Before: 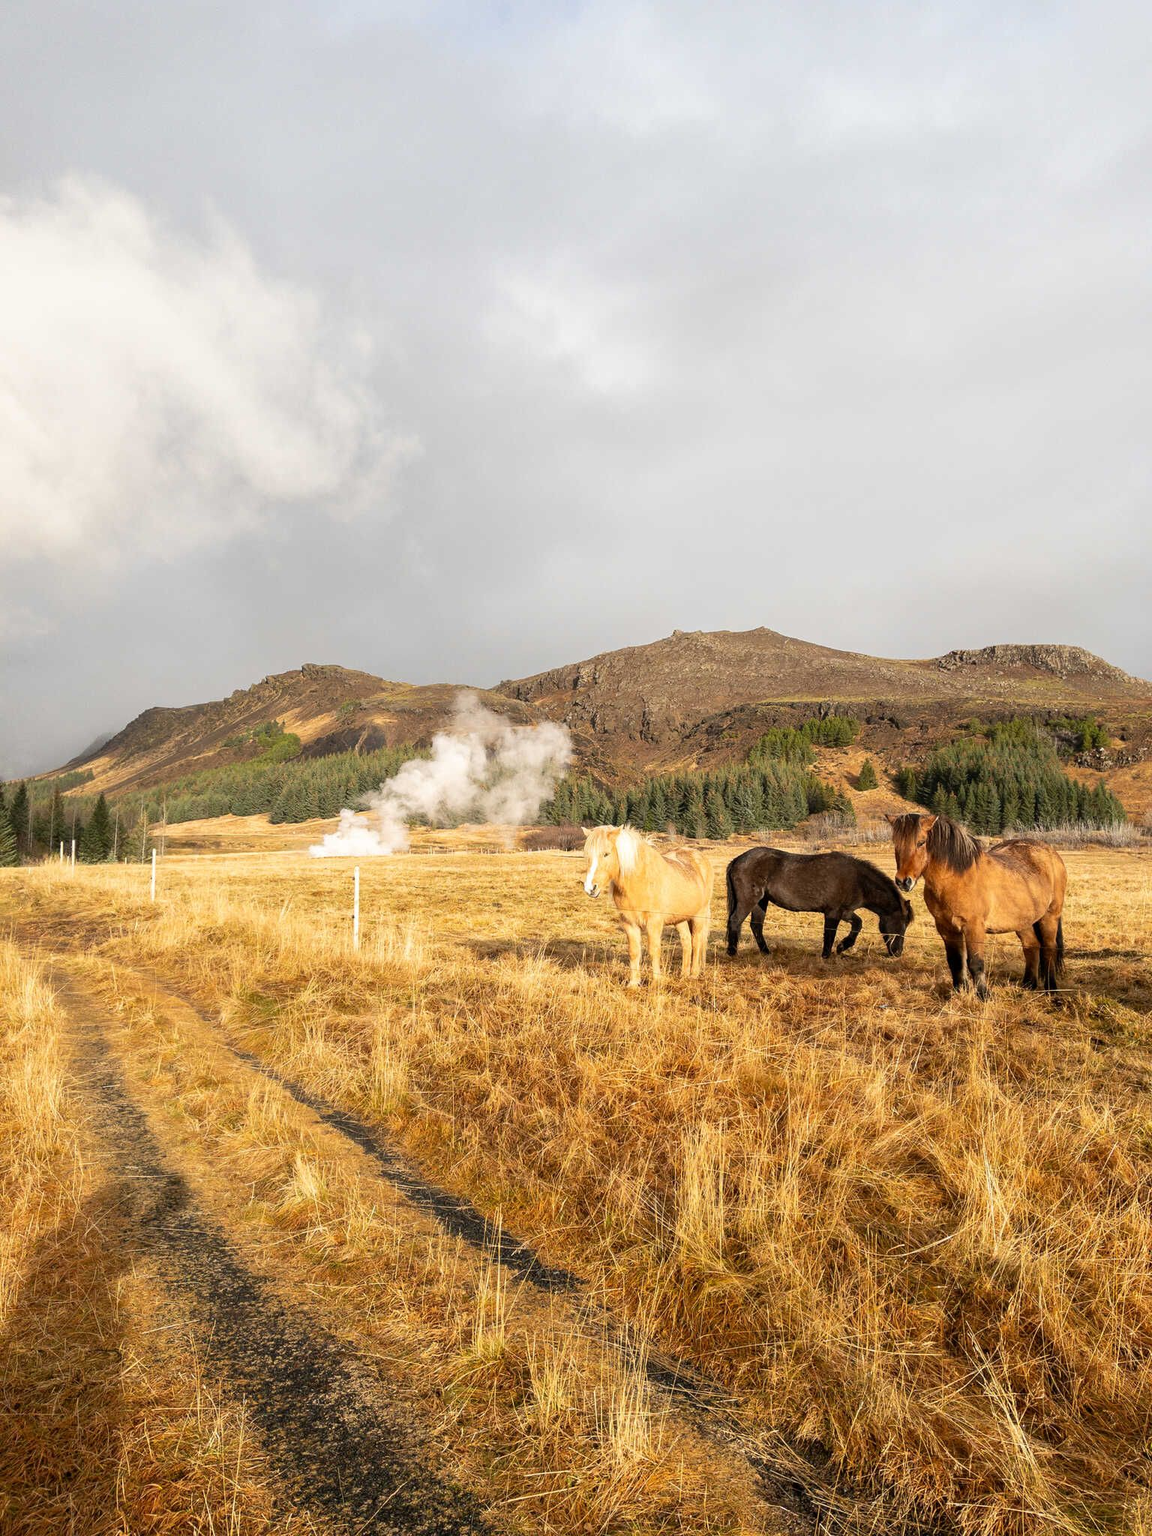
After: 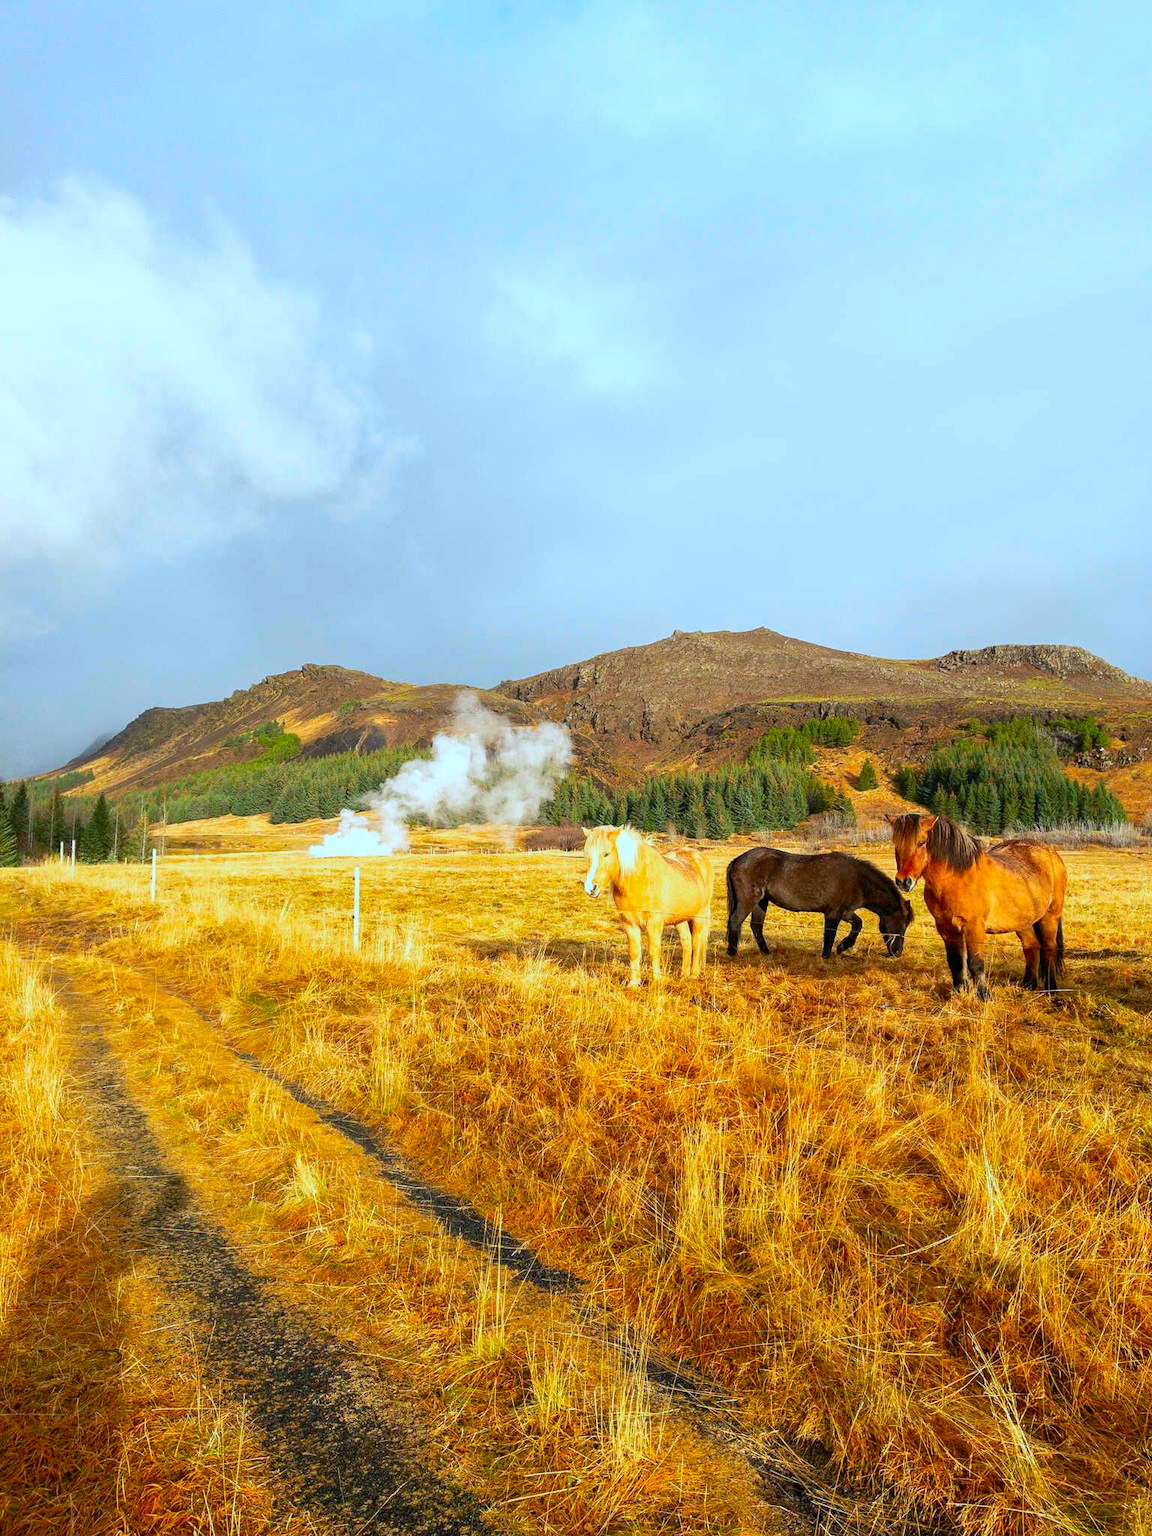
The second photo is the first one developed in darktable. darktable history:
color calibration: illuminant Planckian (black body), x 0.378, y 0.375, temperature 4065 K
color correction: saturation 1.8
